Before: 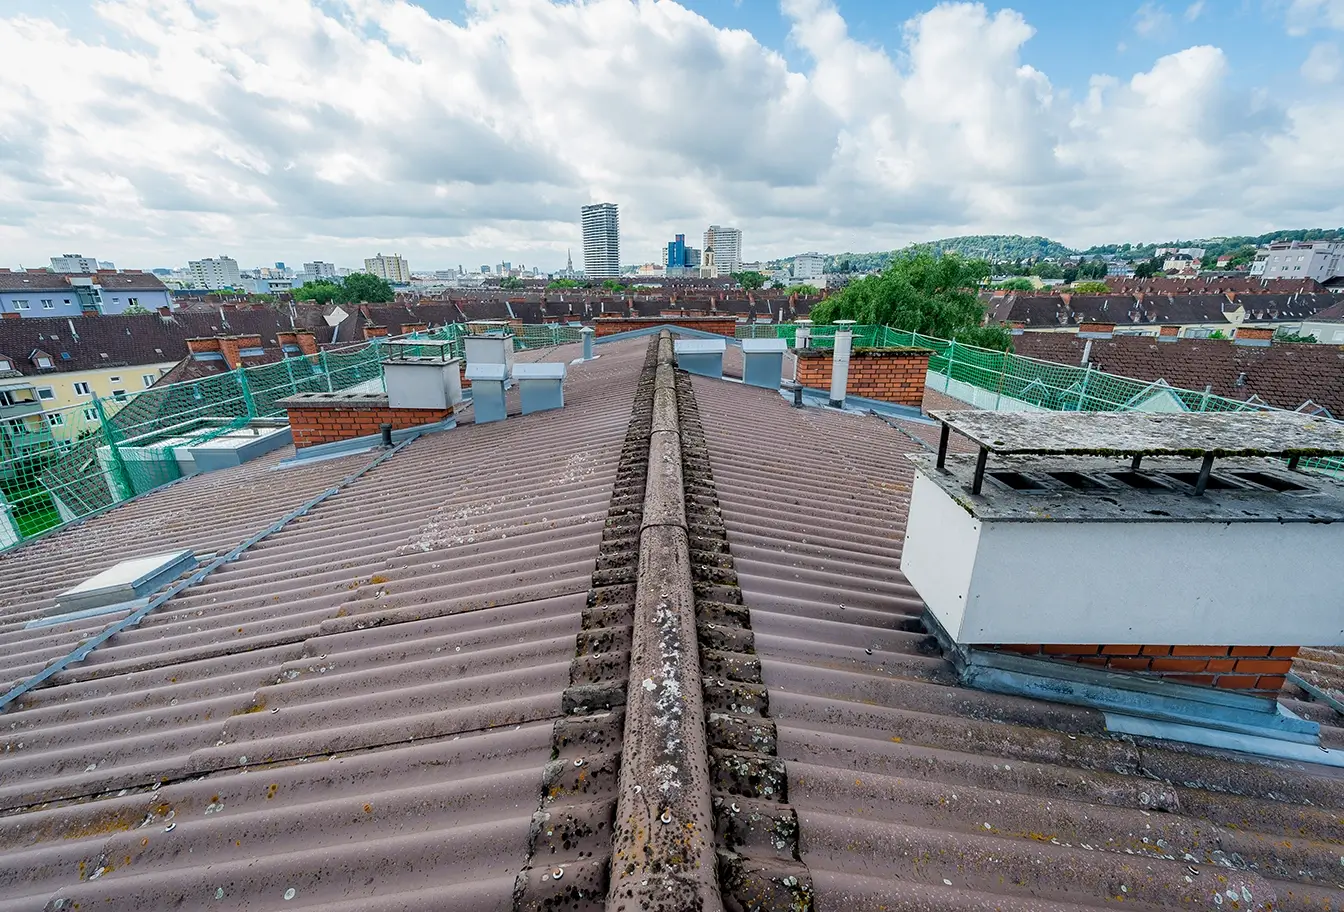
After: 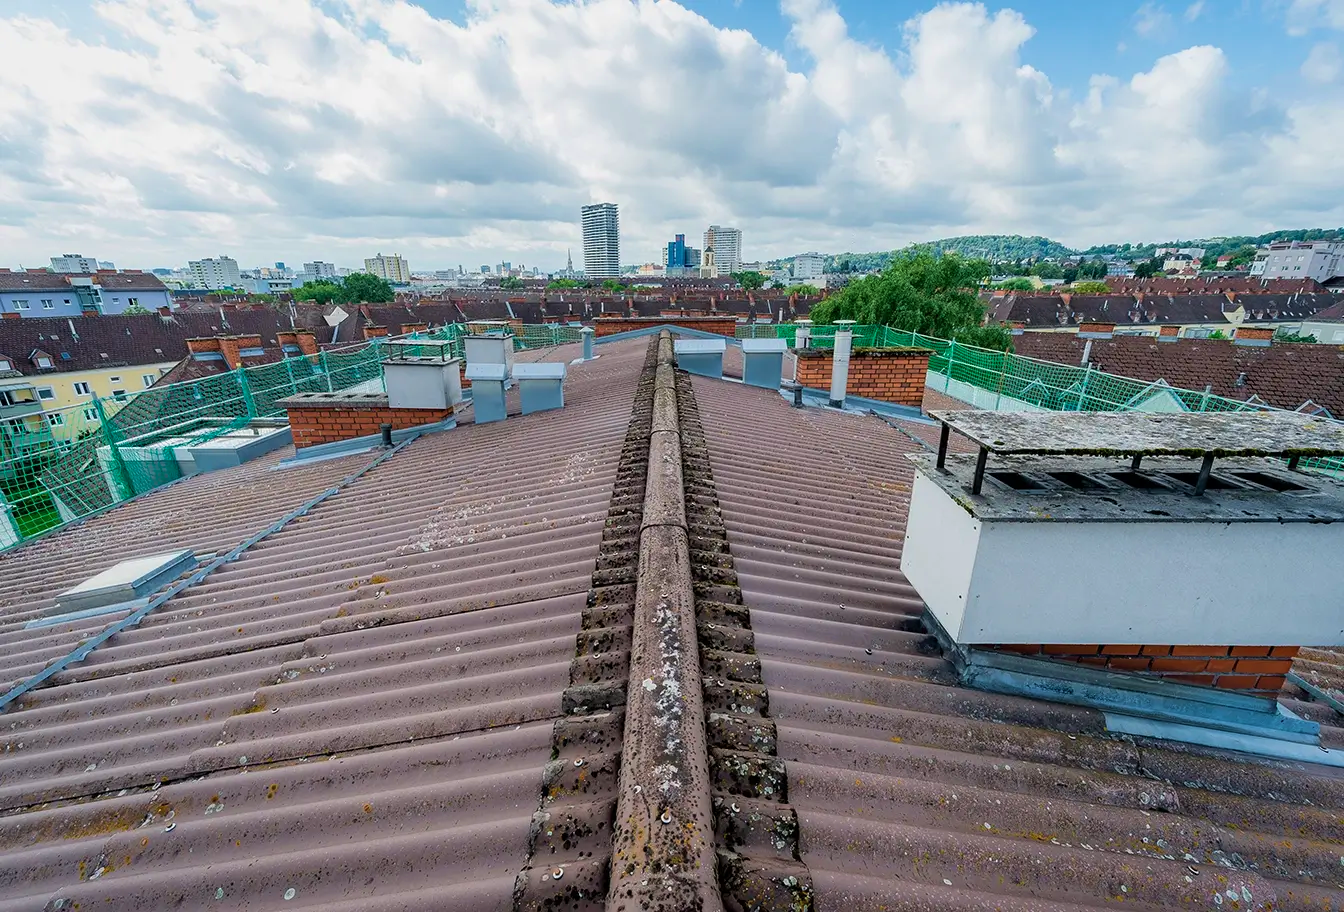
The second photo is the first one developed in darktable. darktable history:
velvia: on, module defaults
exposure: exposure -0.116 EV, compensate exposure bias true, compensate highlight preservation false
